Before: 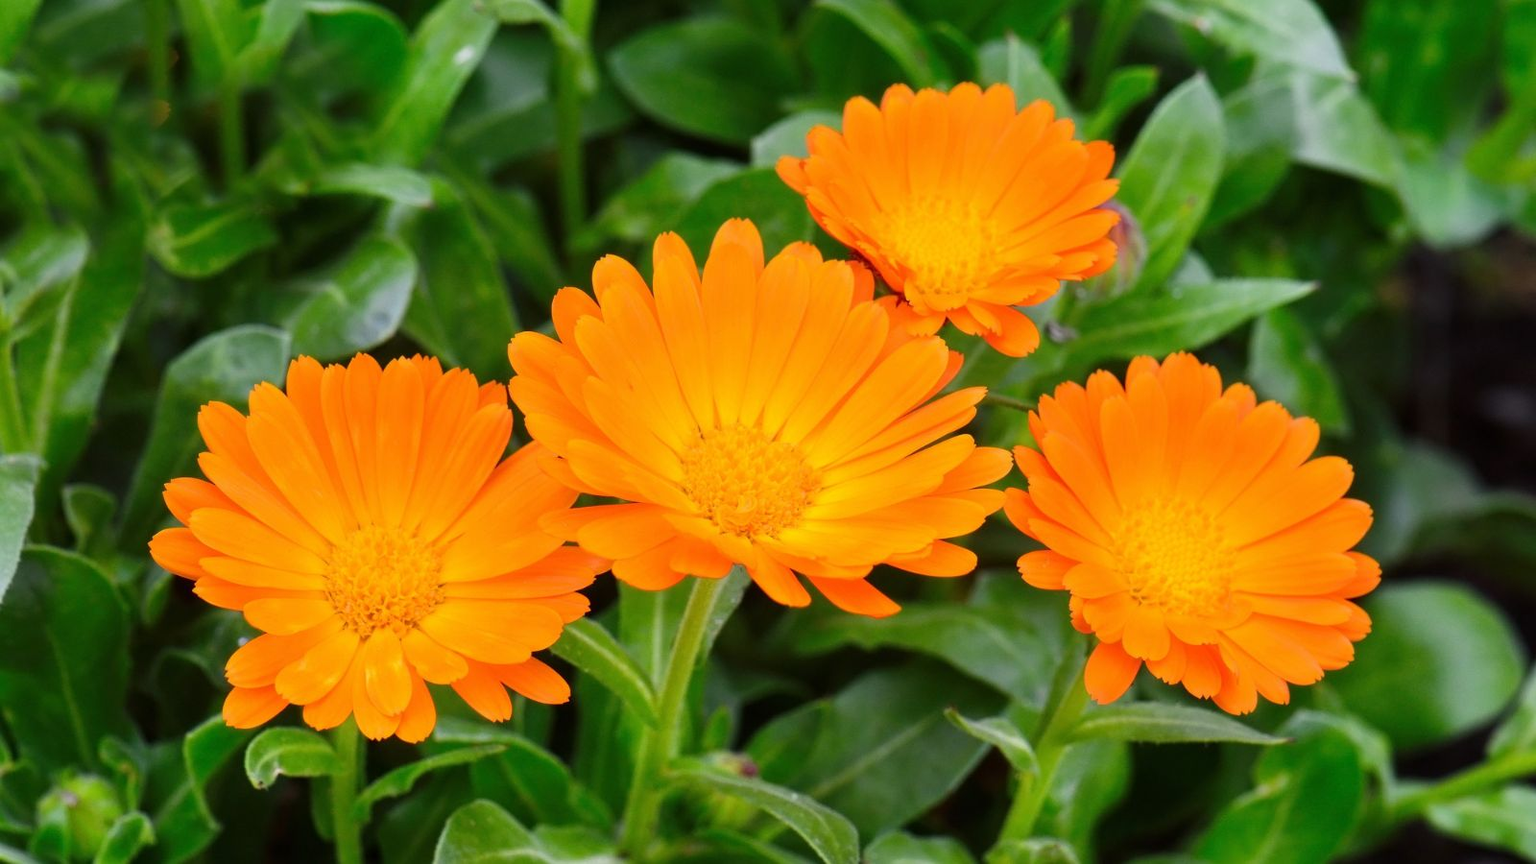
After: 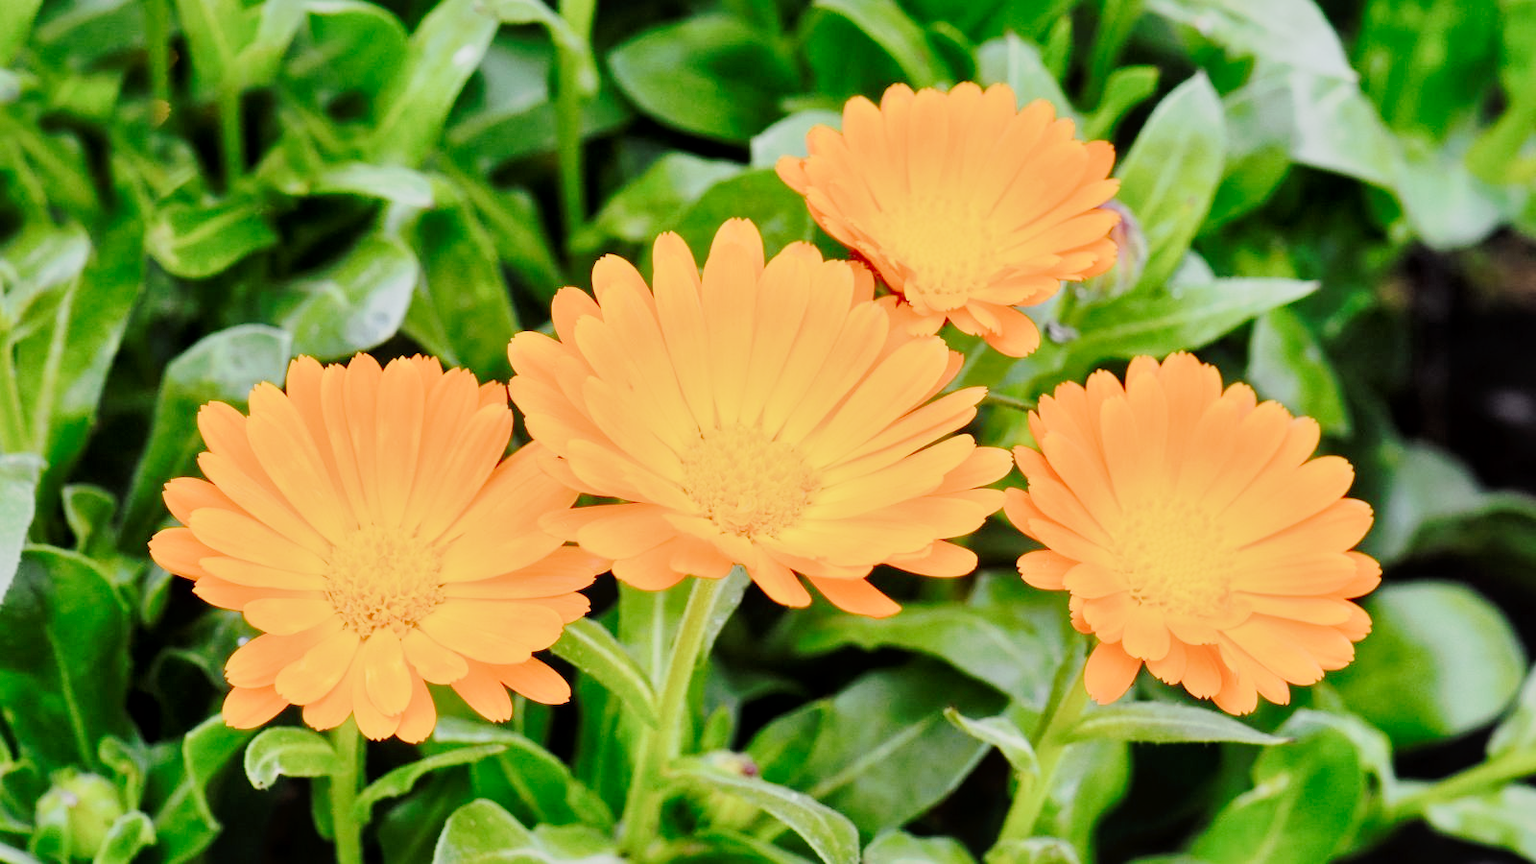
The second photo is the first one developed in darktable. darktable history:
filmic rgb: black relative exposure -7.65 EV, white relative exposure 4.56 EV, hardness 3.61
tone curve: curves: ch0 [(0, 0) (0.003, 0.021) (0.011, 0.033) (0.025, 0.059) (0.044, 0.097) (0.069, 0.141) (0.1, 0.186) (0.136, 0.237) (0.177, 0.298) (0.224, 0.378) (0.277, 0.47) (0.335, 0.542) (0.399, 0.605) (0.468, 0.678) (0.543, 0.724) (0.623, 0.787) (0.709, 0.829) (0.801, 0.875) (0.898, 0.912) (1, 1)], preserve colors none
local contrast: mode bilateral grid, contrast 20, coarseness 50, detail 150%, midtone range 0.2
